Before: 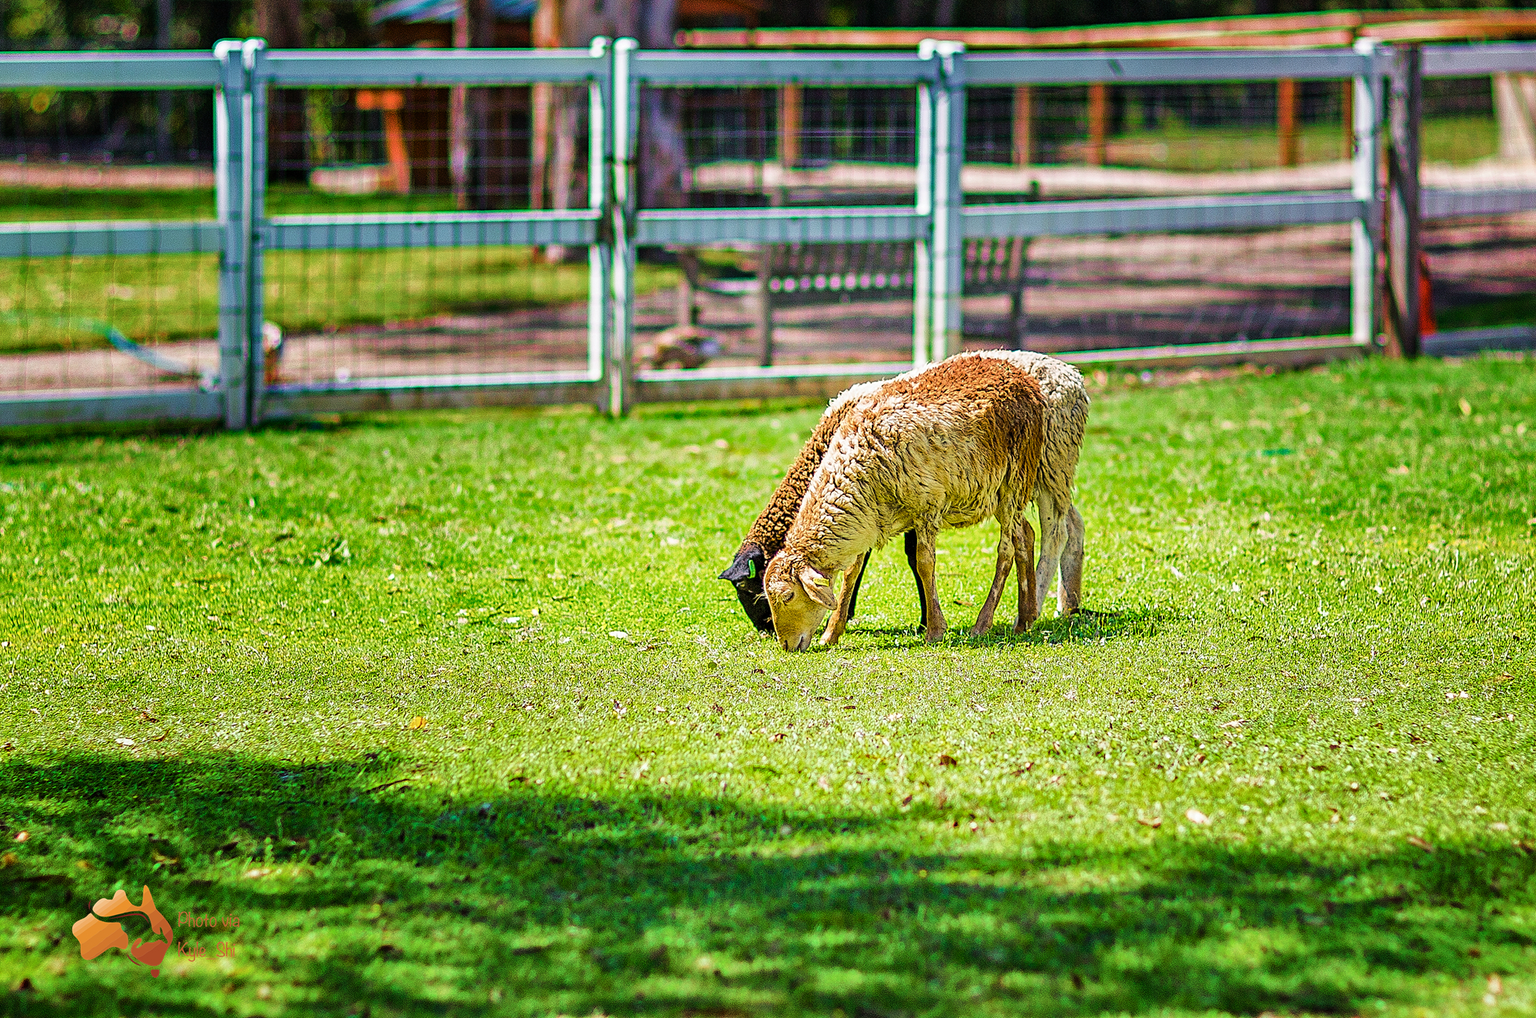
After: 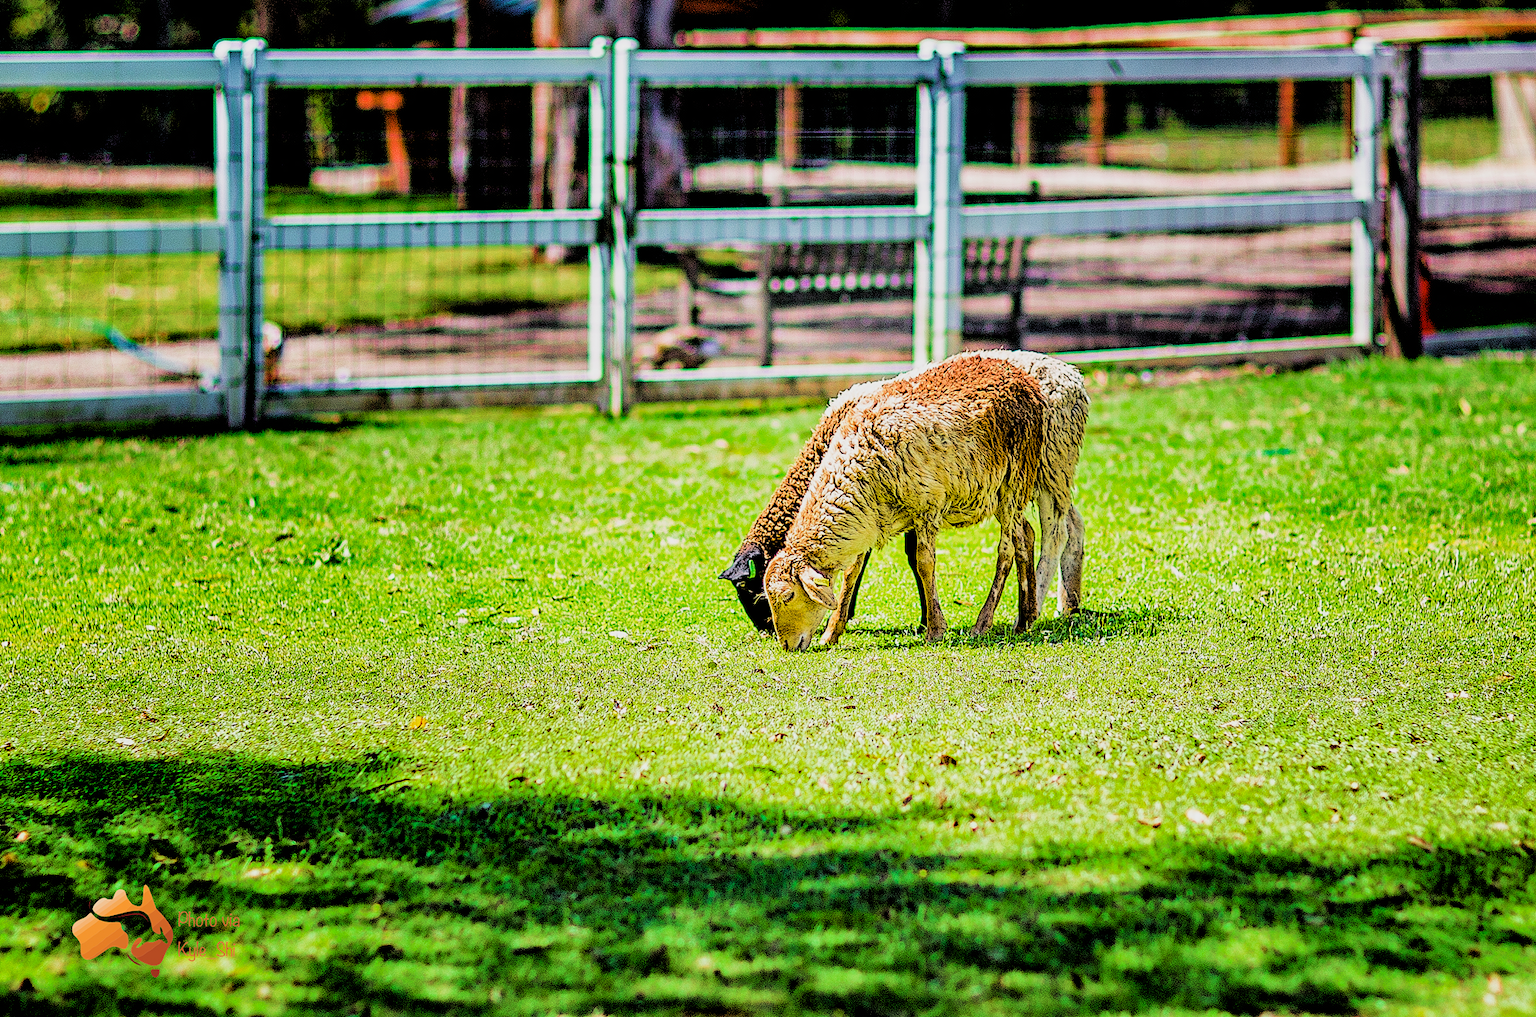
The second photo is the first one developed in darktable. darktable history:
filmic rgb: black relative exposure -5 EV, hardness 2.88, contrast 1.3, highlights saturation mix -30%
vibrance: on, module defaults
rgb levels: levels [[0.029, 0.461, 0.922], [0, 0.5, 1], [0, 0.5, 1]]
exposure: exposure 0.128 EV, compensate highlight preservation false
